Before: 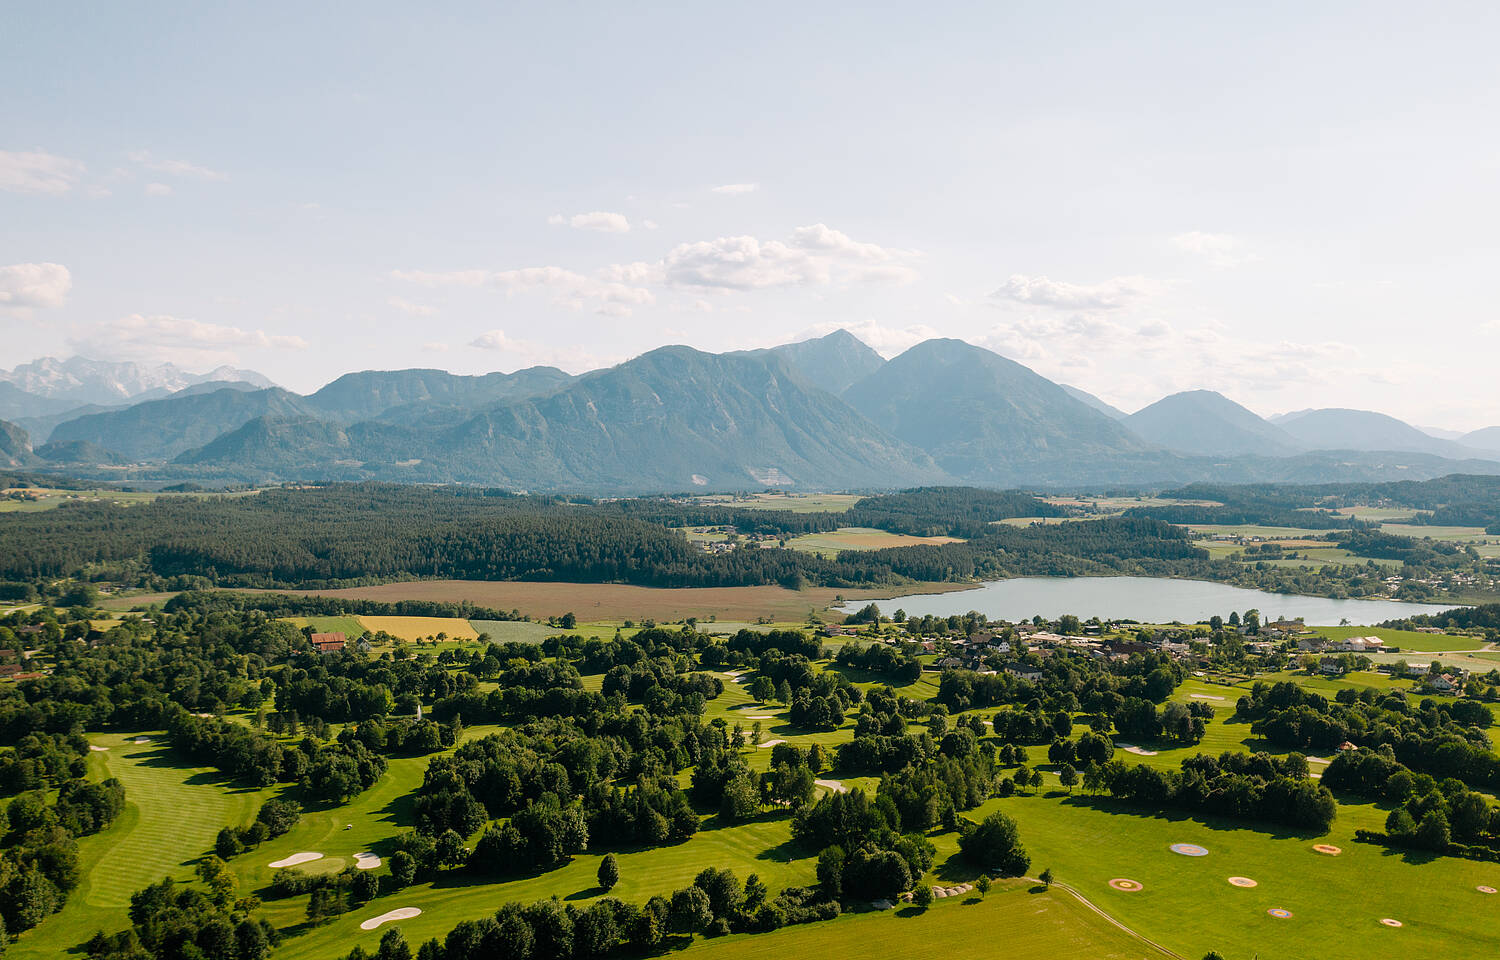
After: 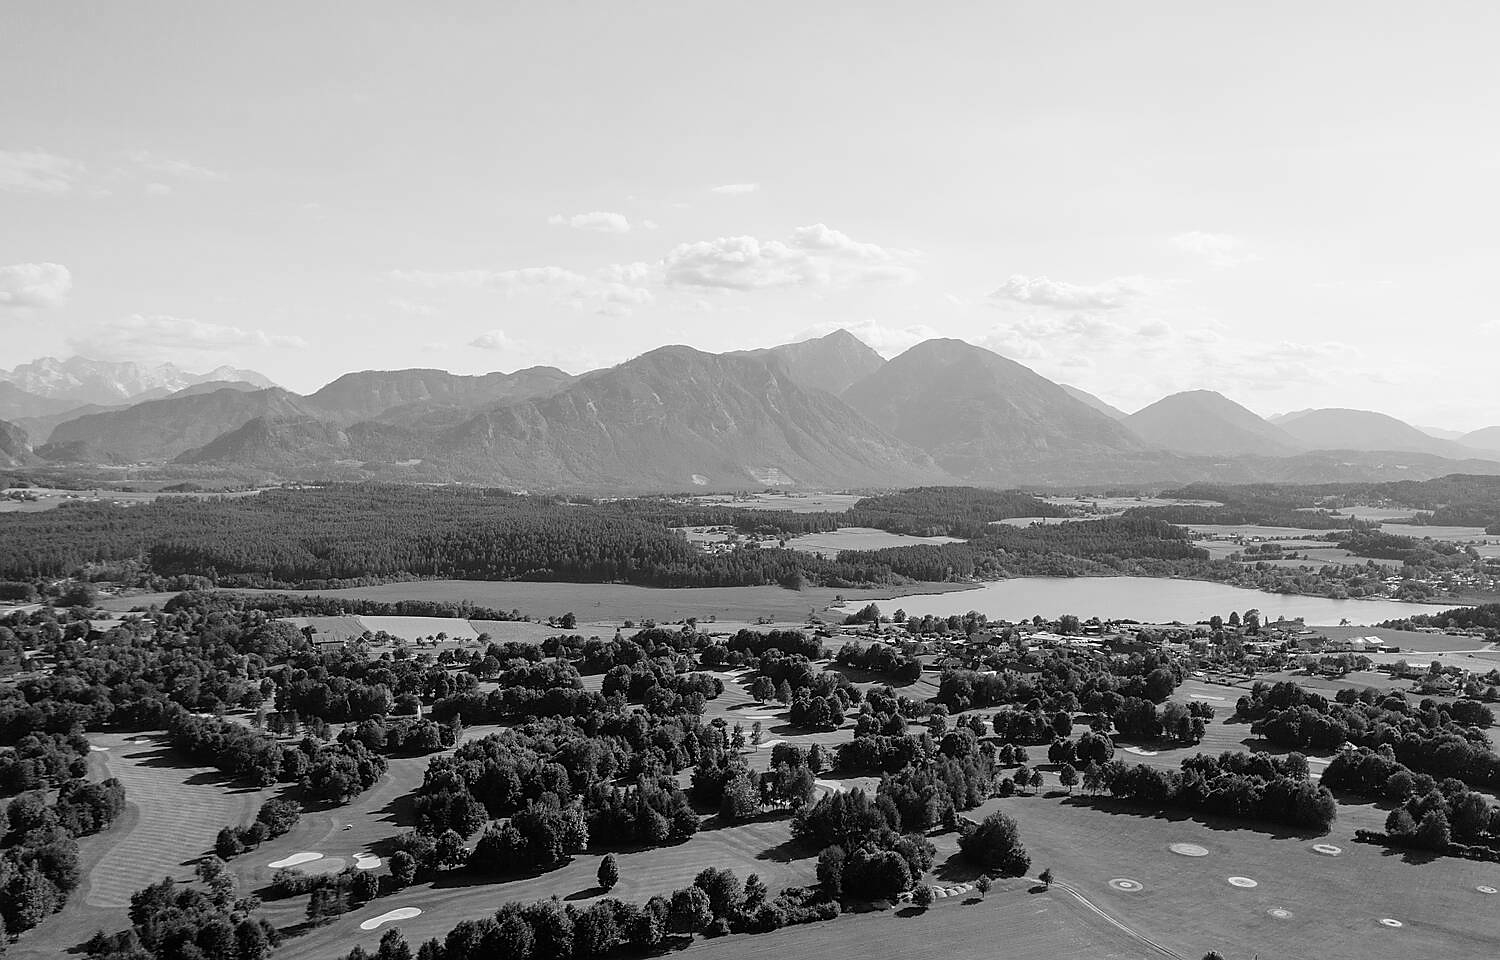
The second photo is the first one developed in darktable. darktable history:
sharpen: radius 1.568, amount 0.372, threshold 1.174
color zones: curves: ch1 [(0, -0.014) (0.143, -0.013) (0.286, -0.013) (0.429, -0.016) (0.571, -0.019) (0.714, -0.015) (0.857, 0.002) (1, -0.014)]
